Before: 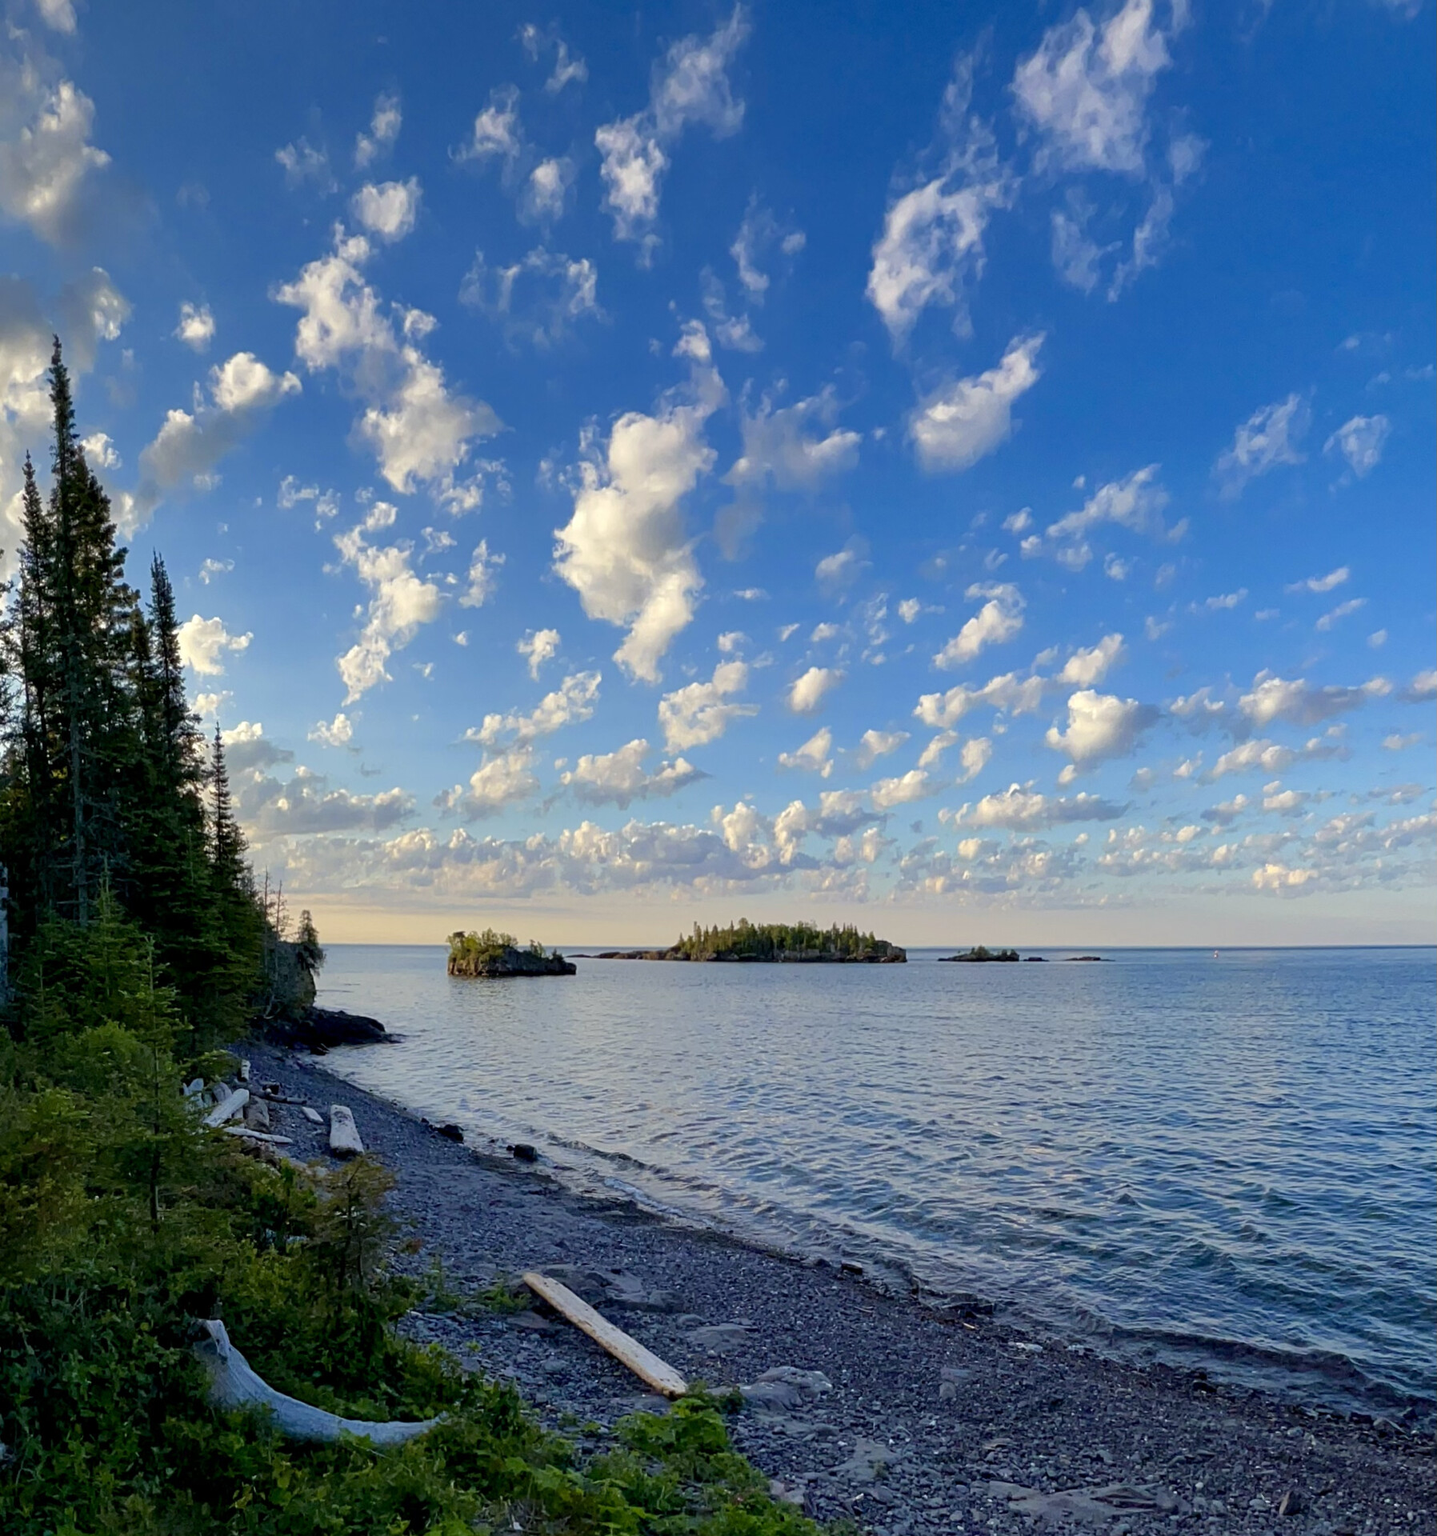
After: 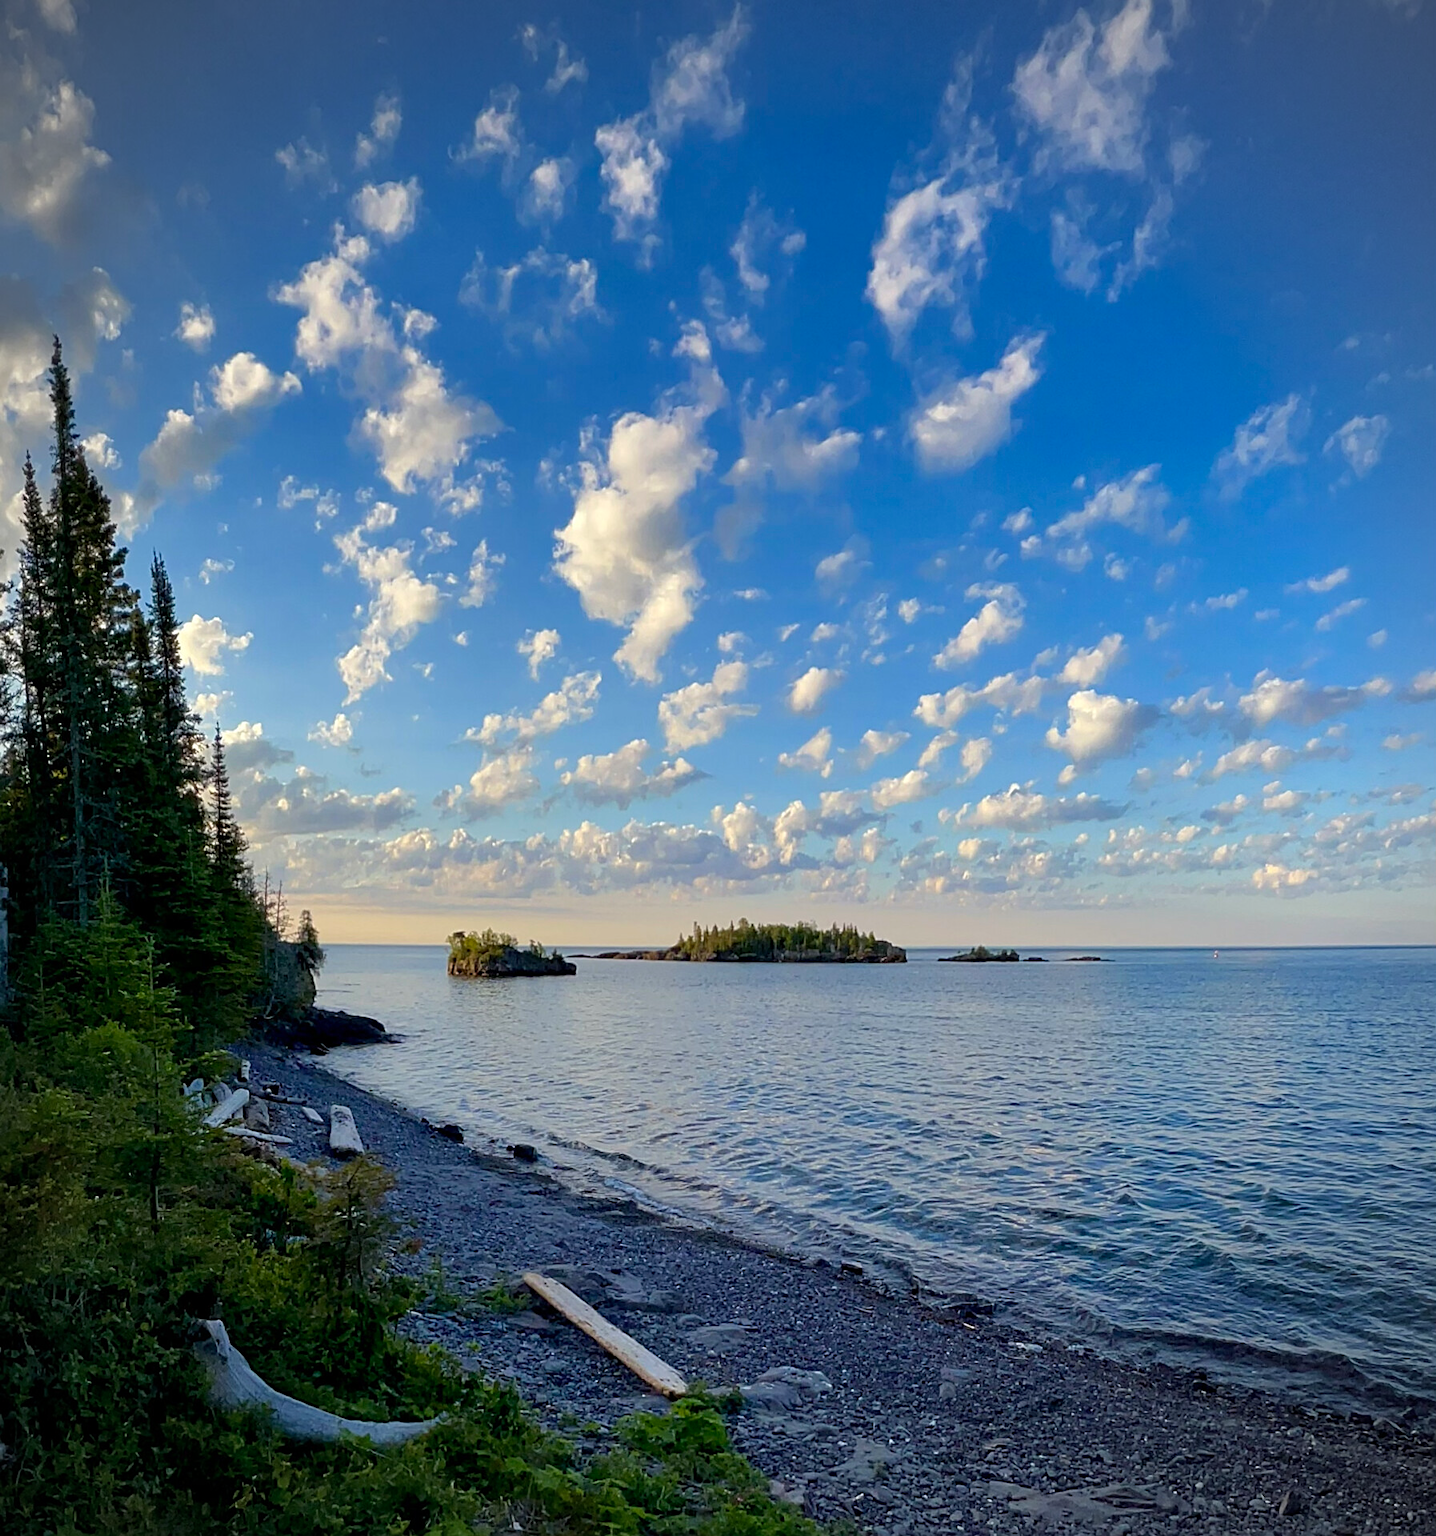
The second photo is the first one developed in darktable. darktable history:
sharpen: radius 1.864, amount 0.398, threshold 1.271
vignetting: fall-off radius 60.92%
